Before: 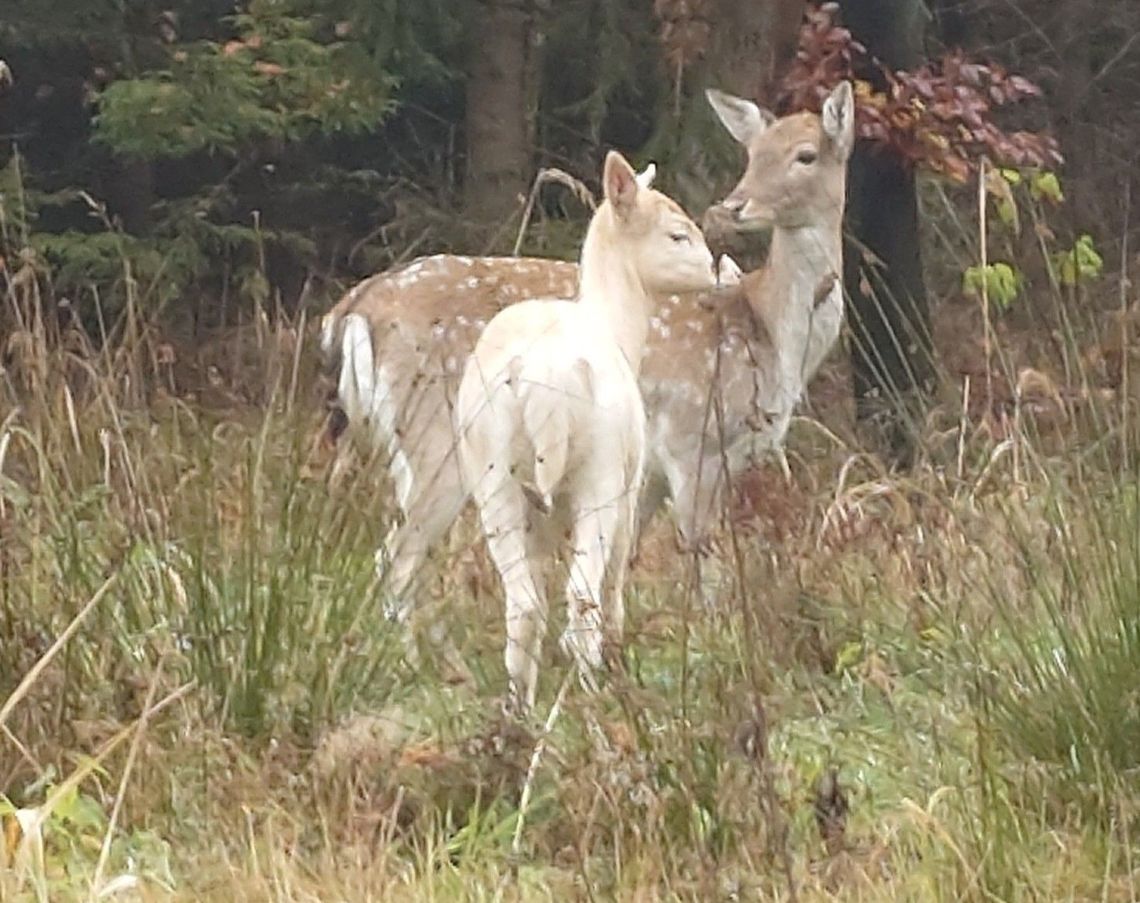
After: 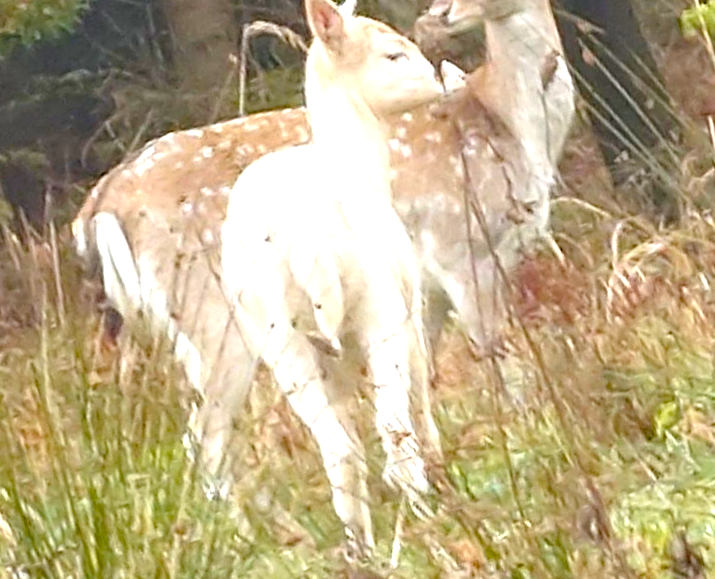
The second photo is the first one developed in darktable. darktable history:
rotate and perspective: rotation -14.8°, crop left 0.1, crop right 0.903, crop top 0.25, crop bottom 0.748
exposure: black level correction 0, exposure 0.6 EV, compensate highlight preservation false
crop and rotate: left 17.732%, right 15.423%
color balance rgb: perceptual saturation grading › global saturation 45%, perceptual saturation grading › highlights -25%, perceptual saturation grading › shadows 50%, perceptual brilliance grading › global brilliance 3%, global vibrance 3%
